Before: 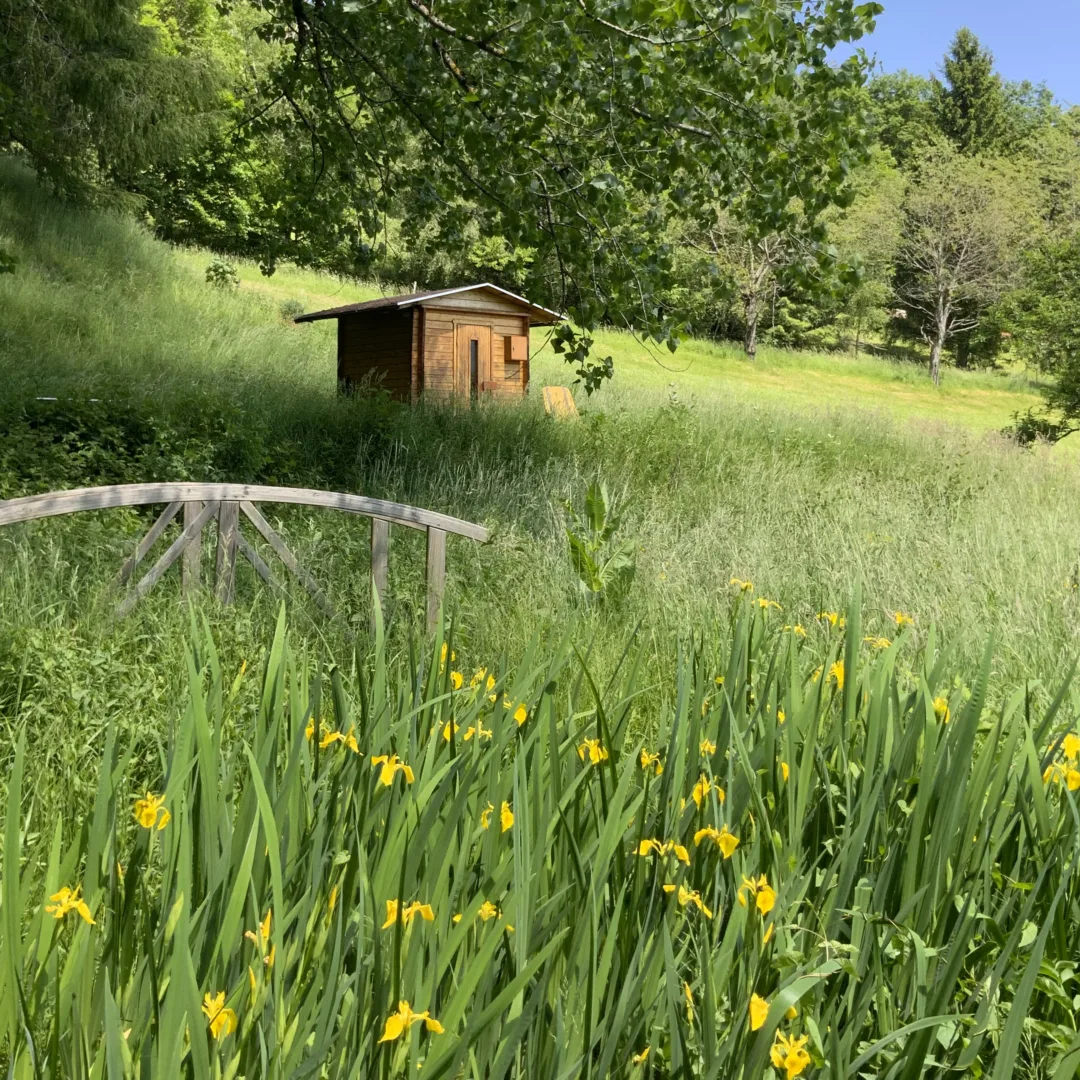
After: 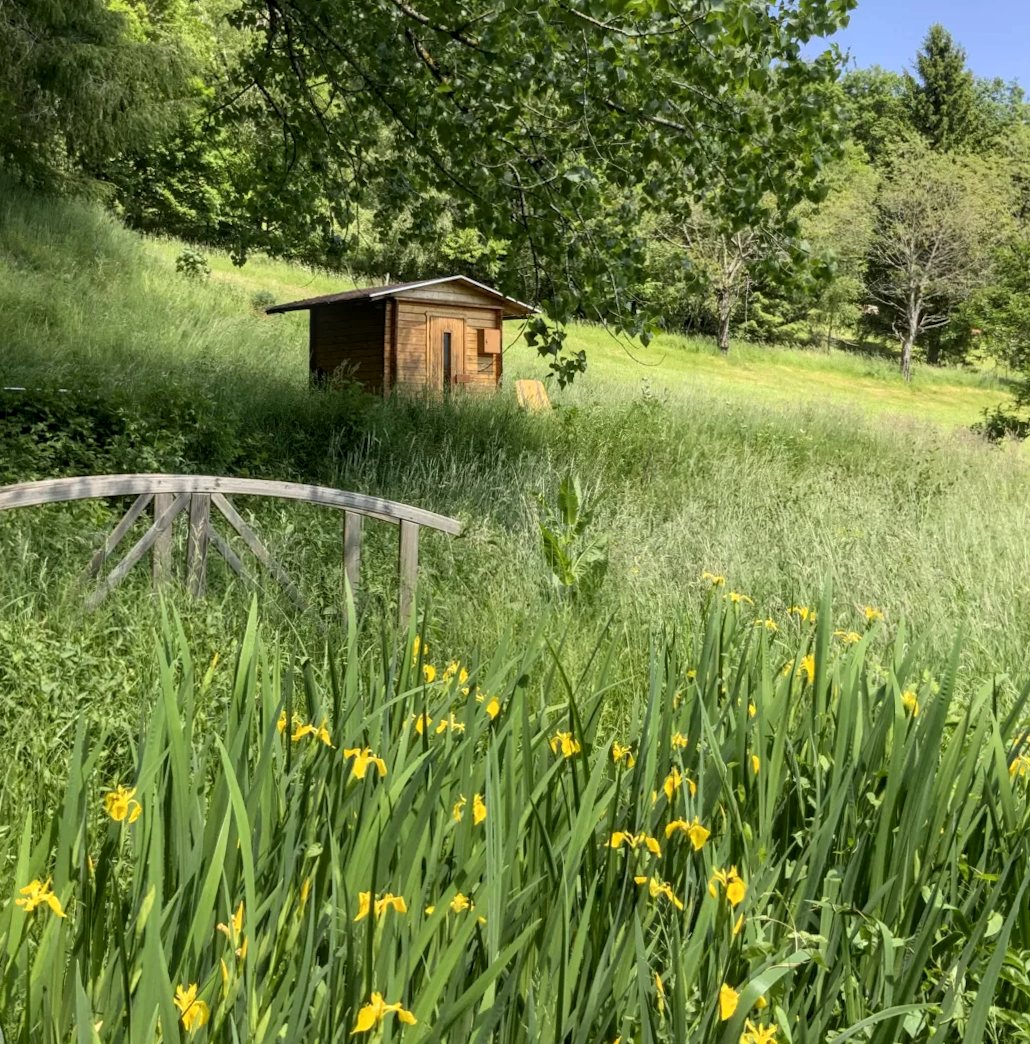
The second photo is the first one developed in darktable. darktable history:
local contrast: on, module defaults
rotate and perspective: rotation 0.174°, lens shift (vertical) 0.013, lens shift (horizontal) 0.019, shear 0.001, automatic cropping original format, crop left 0.007, crop right 0.991, crop top 0.016, crop bottom 0.997
crop and rotate: left 2.536%, right 1.107%, bottom 2.246%
